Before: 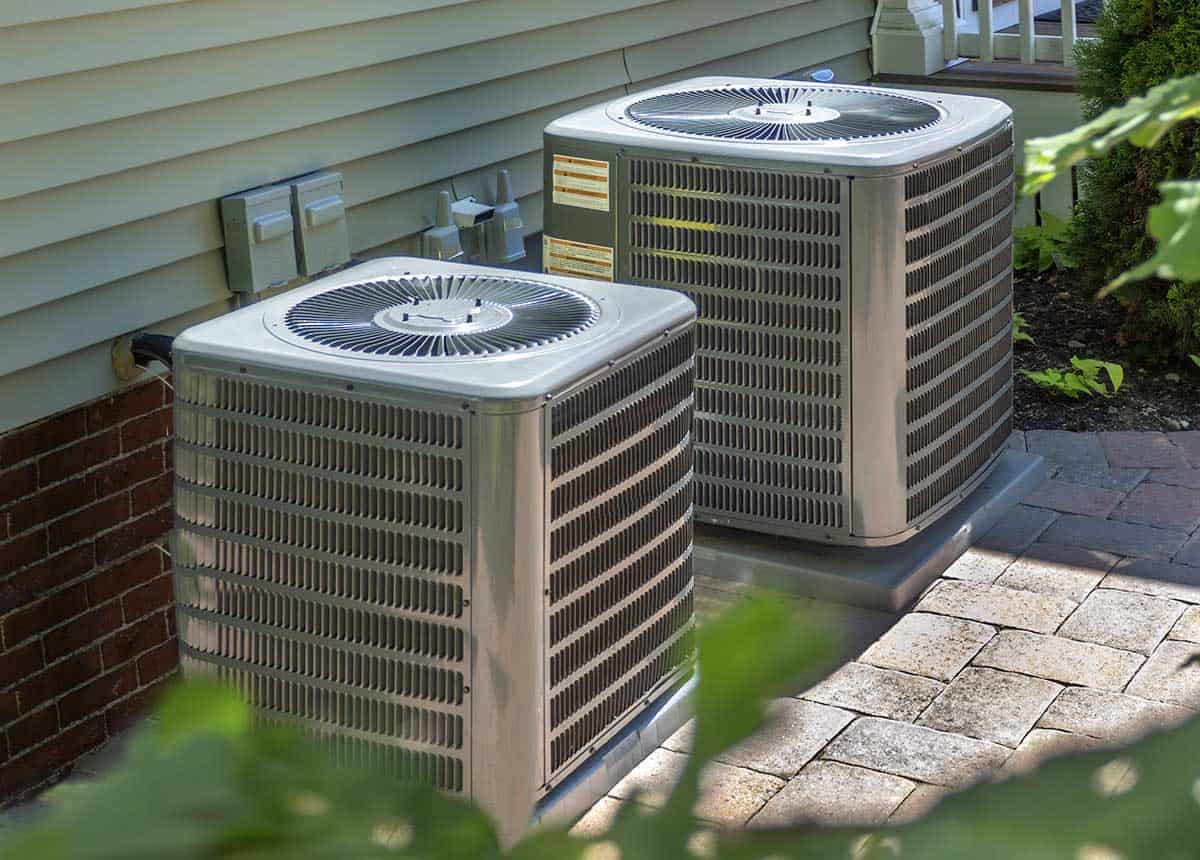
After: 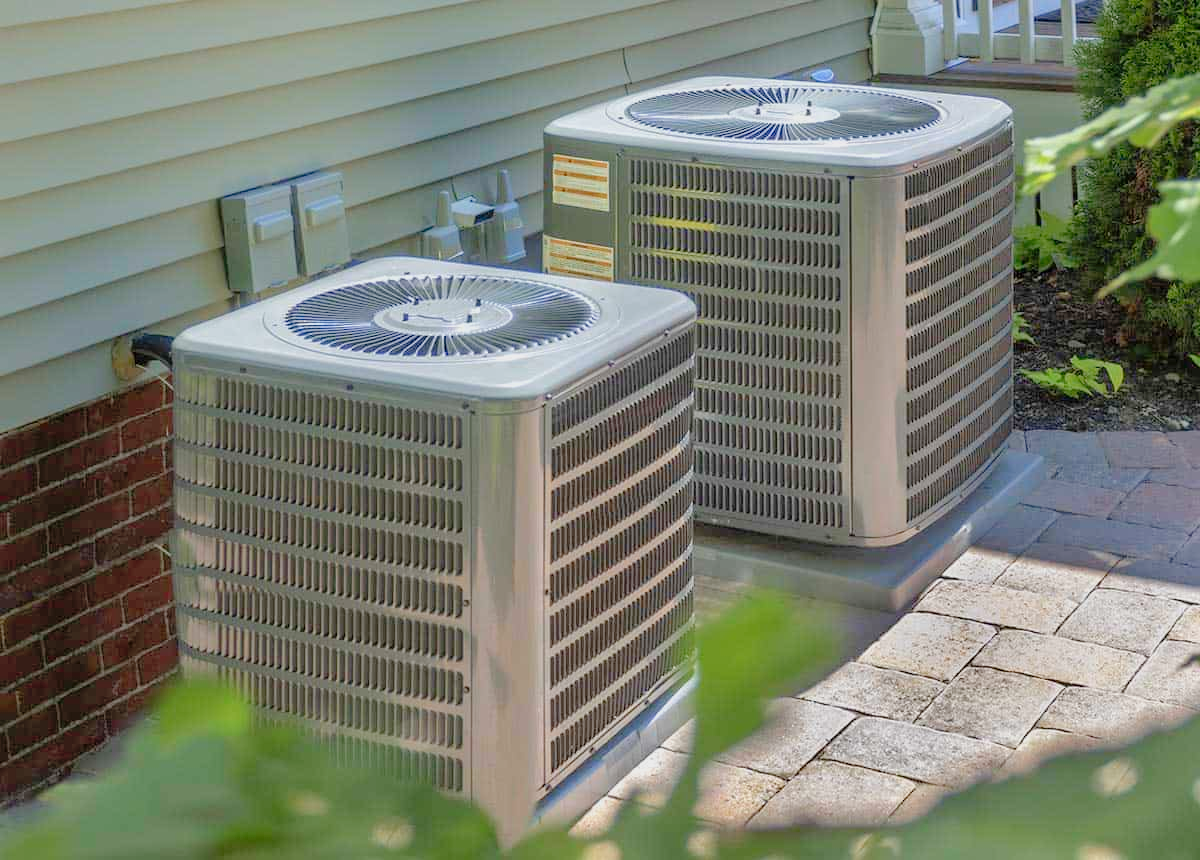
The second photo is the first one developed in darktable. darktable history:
tone curve: curves: ch0 [(0, 0) (0.004, 0.008) (0.077, 0.156) (0.169, 0.29) (0.774, 0.774) (0.988, 0.926)], color space Lab, linked channels, preserve colors none
contrast brightness saturation: saturation -0.05
